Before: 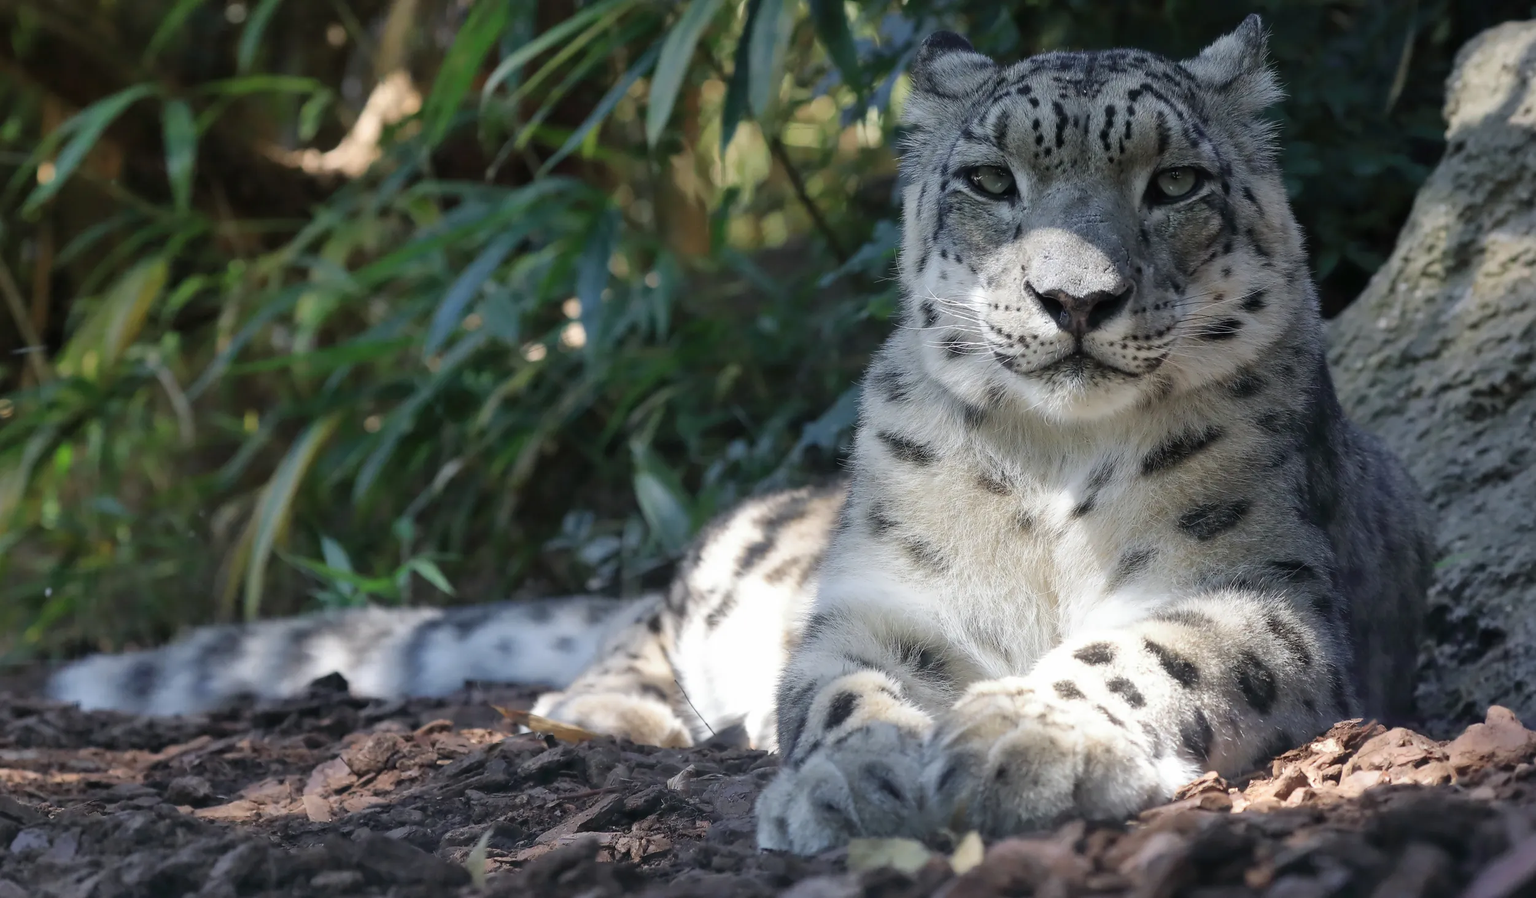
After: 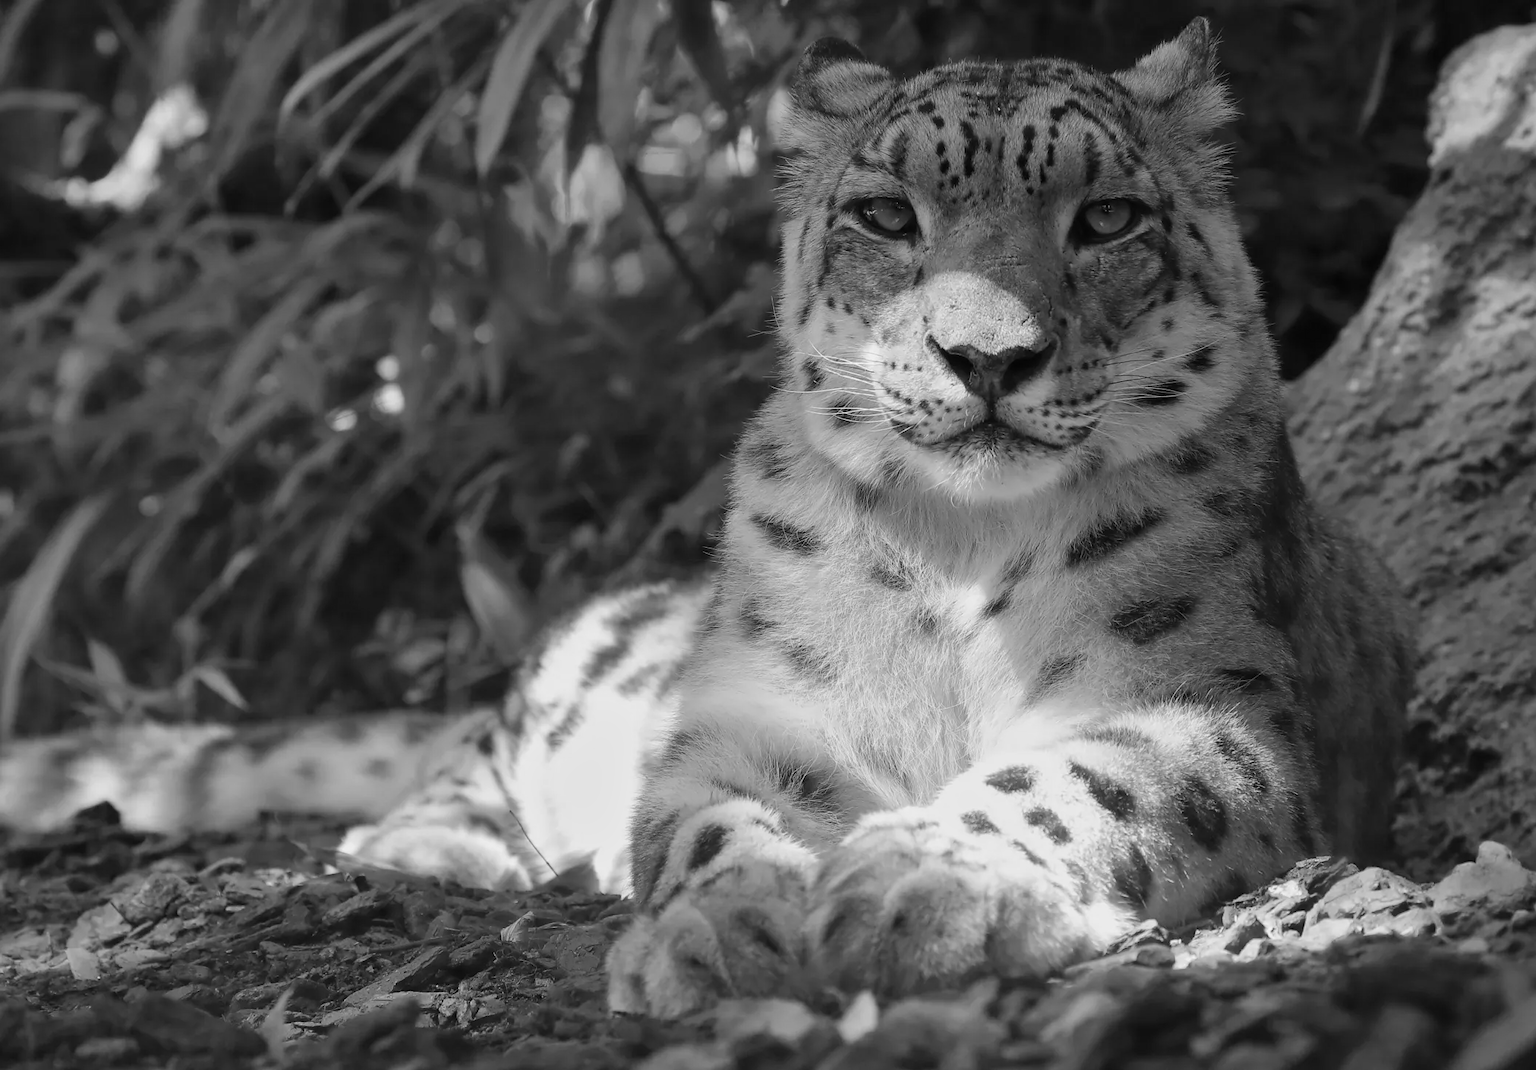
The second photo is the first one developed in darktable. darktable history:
crop: left 16.145%
tone equalizer: -8 EV -0.002 EV, -7 EV 0.005 EV, -6 EV -0.009 EV, -5 EV 0.011 EV, -4 EV -0.012 EV, -3 EV 0.007 EV, -2 EV -0.062 EV, -1 EV -0.293 EV, +0 EV -0.582 EV, smoothing diameter 2%, edges refinement/feathering 20, mask exposure compensation -1.57 EV, filter diffusion 5
monochrome: a 32, b 64, size 2.3
